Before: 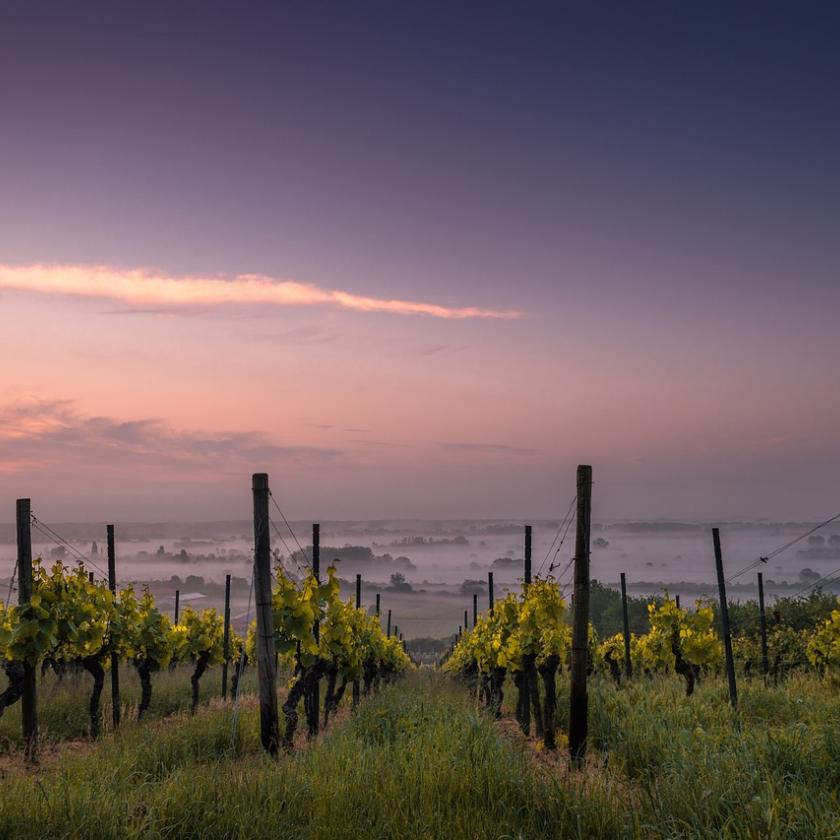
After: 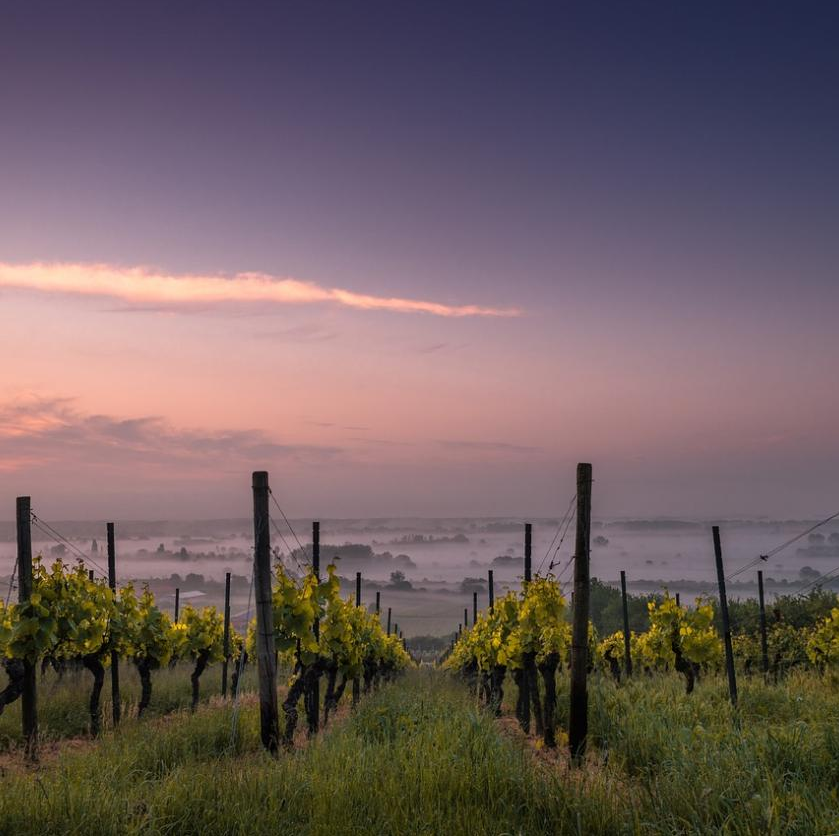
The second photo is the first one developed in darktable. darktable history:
crop: top 0.246%, bottom 0.169%
